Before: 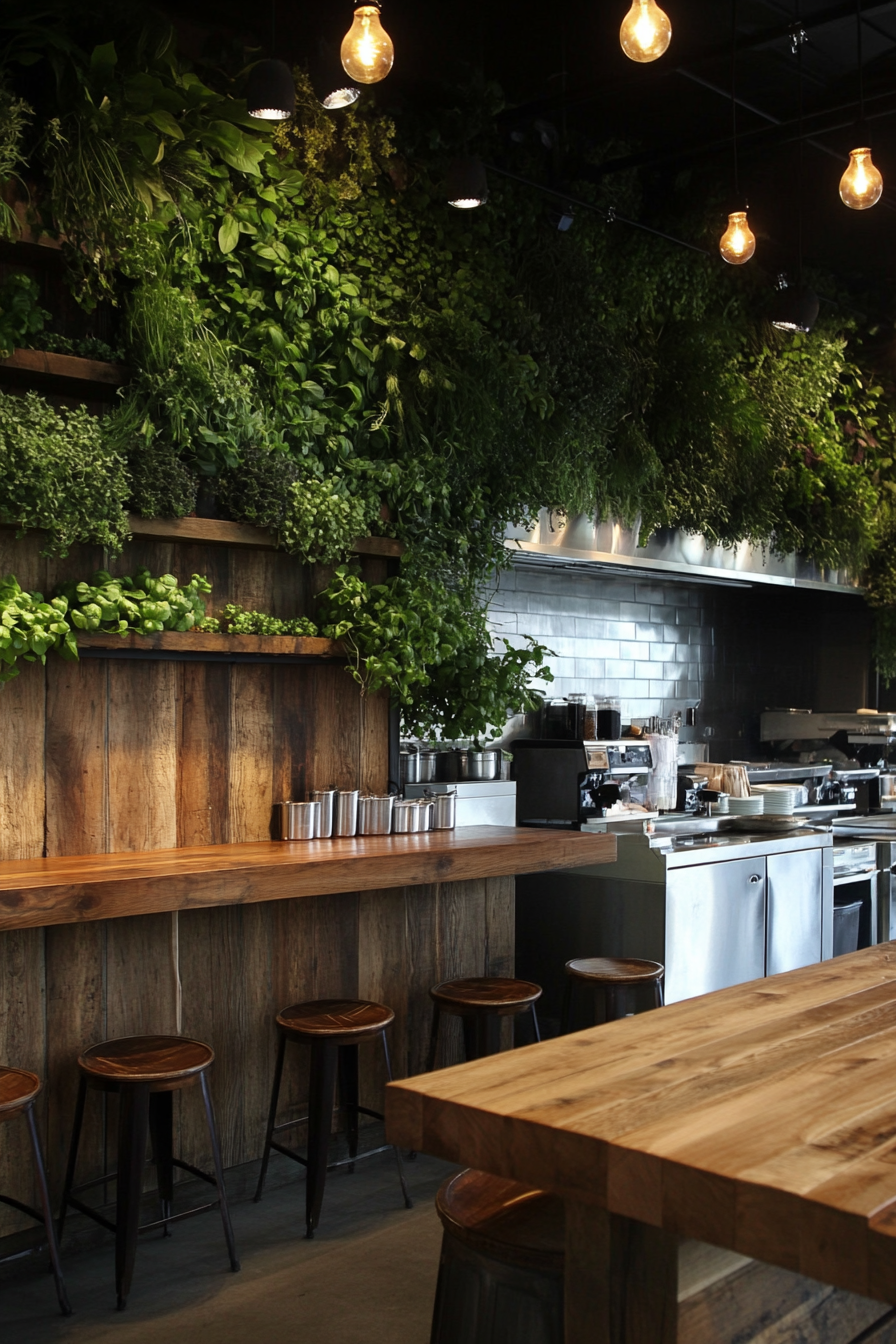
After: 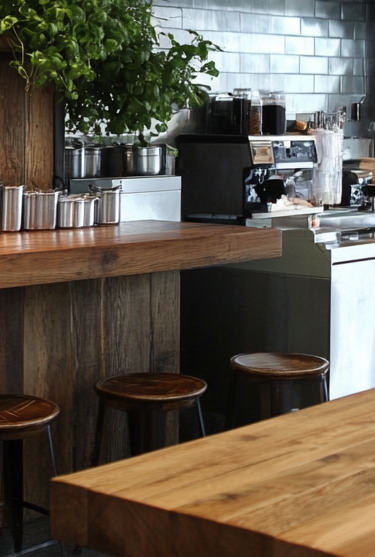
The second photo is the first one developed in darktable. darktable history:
crop: left 37.494%, top 45.034%, right 20.594%, bottom 13.476%
